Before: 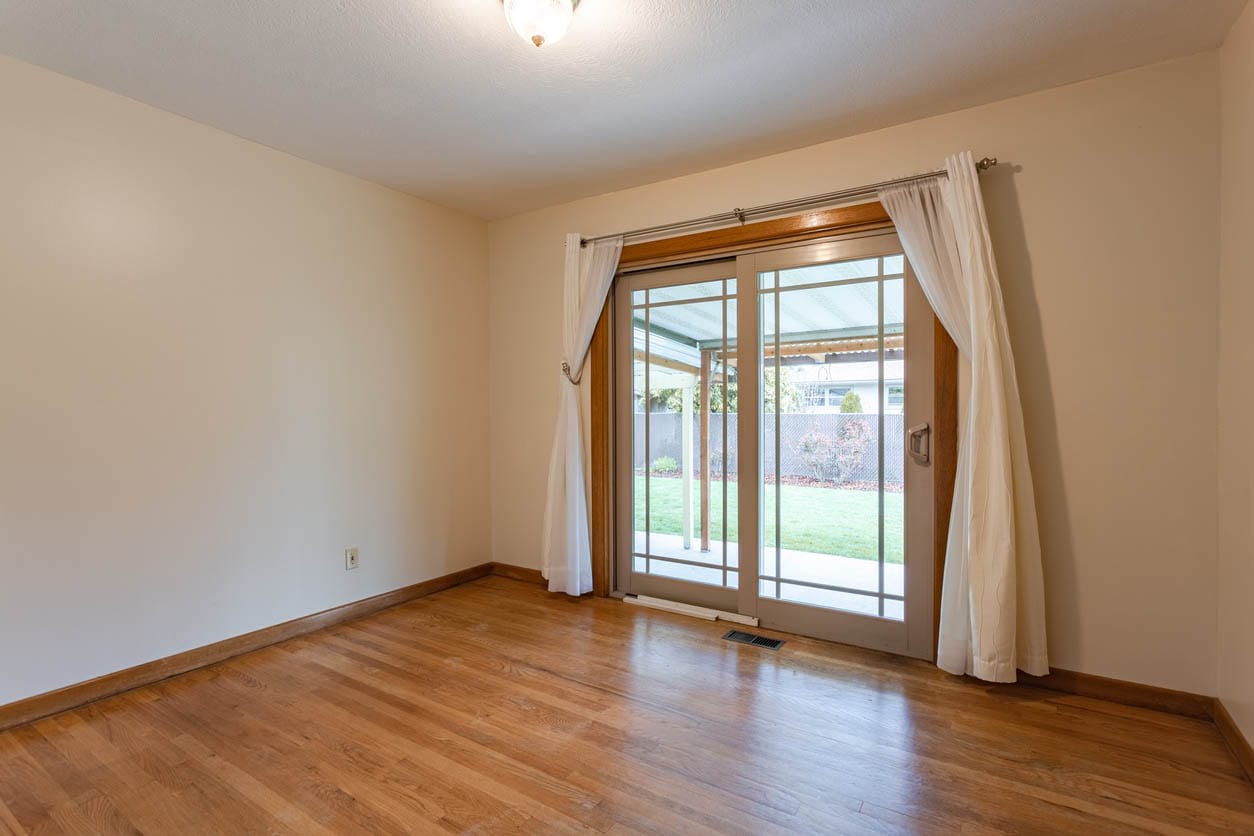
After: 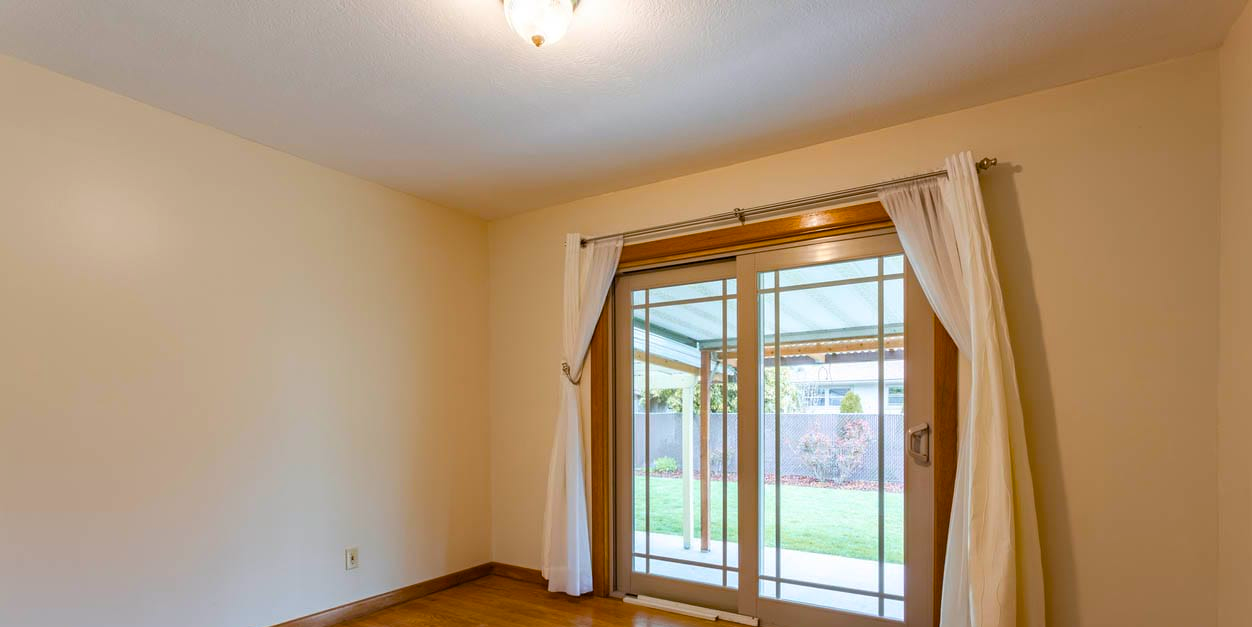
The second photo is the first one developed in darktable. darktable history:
color balance rgb: linear chroma grading › global chroma 10%, perceptual saturation grading › global saturation 30%, global vibrance 10%
crop: bottom 24.967%
